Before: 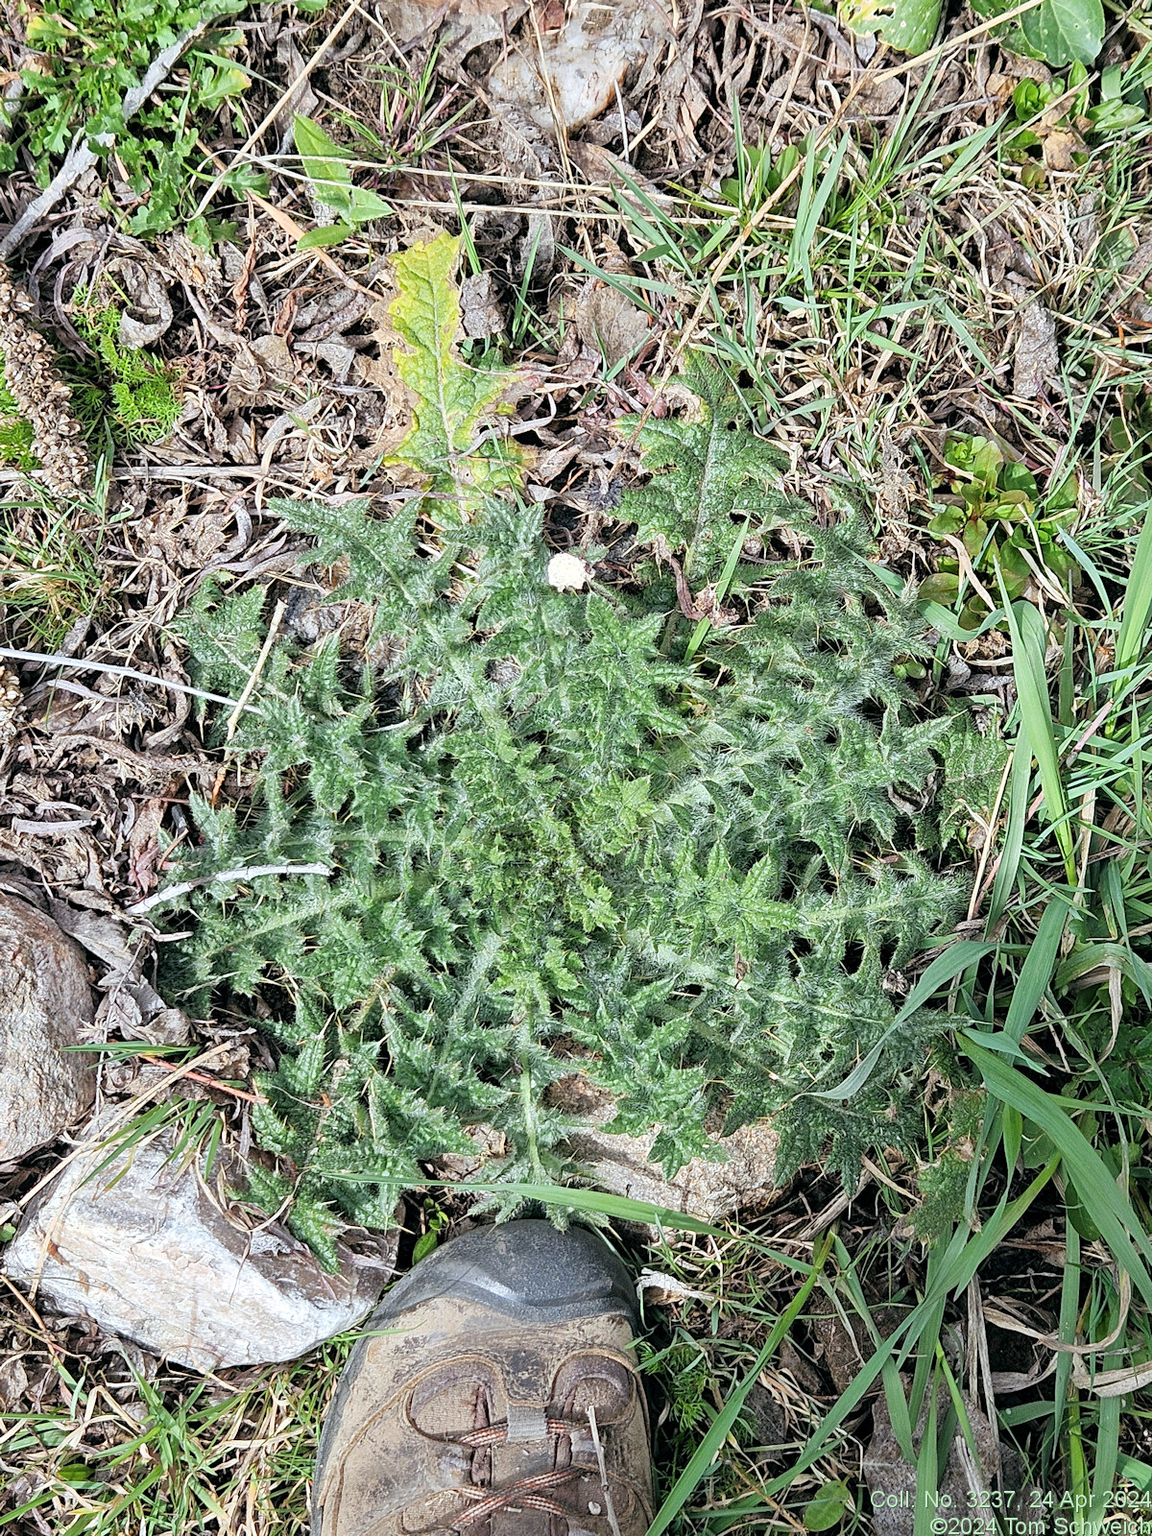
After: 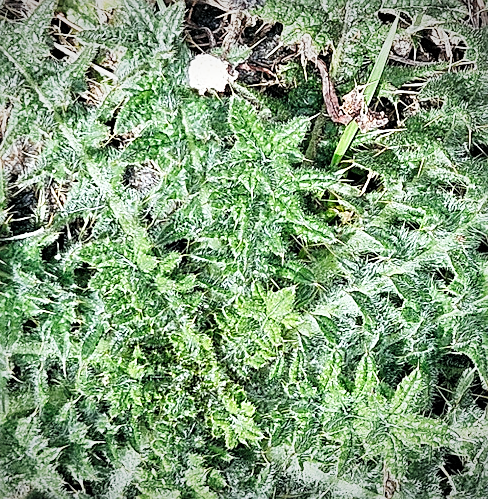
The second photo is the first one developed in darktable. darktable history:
tone curve: curves: ch0 [(0, 0) (0.074, 0.04) (0.157, 0.1) (0.472, 0.515) (0.635, 0.731) (0.768, 0.878) (0.899, 0.969) (1, 1)]; ch1 [(0, 0) (0.08, 0.08) (0.3, 0.3) (0.5, 0.5) (0.539, 0.558) (0.586, 0.658) (0.69, 0.787) (0.92, 0.92) (1, 1)]; ch2 [(0, 0) (0.08, 0.08) (0.3, 0.3) (0.5, 0.5) (0.543, 0.597) (0.597, 0.679) (0.92, 0.92) (1, 1)], preserve colors none
crop: left 31.838%, top 32.675%, right 27.478%, bottom 36.107%
sharpen: on, module defaults
vignetting: fall-off start 85.91%, fall-off radius 79.73%, width/height ratio 1.219
